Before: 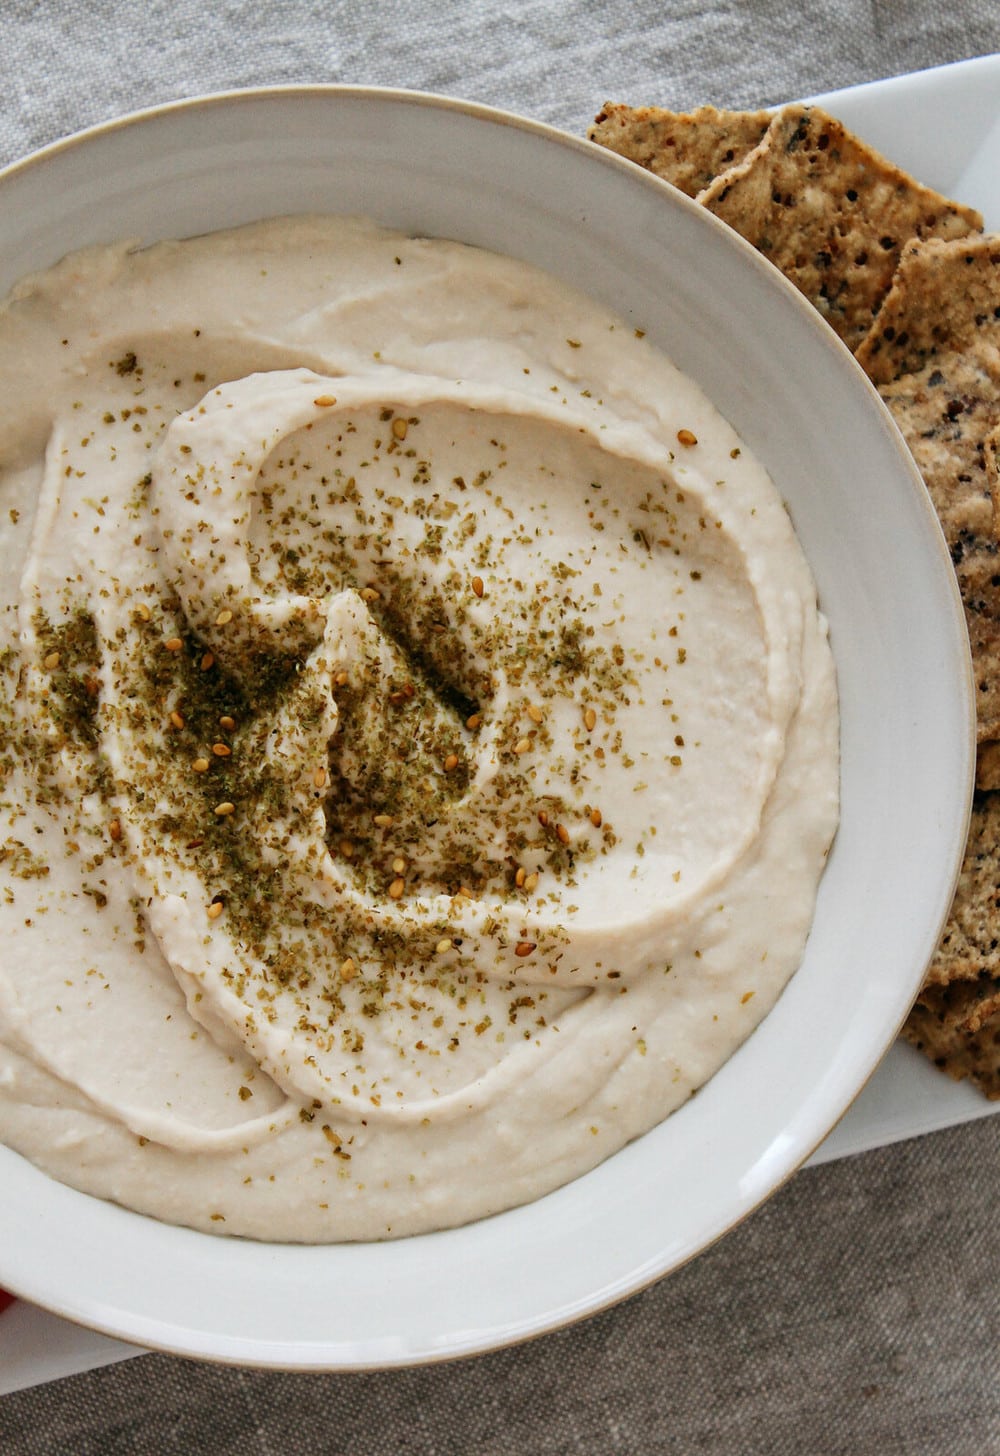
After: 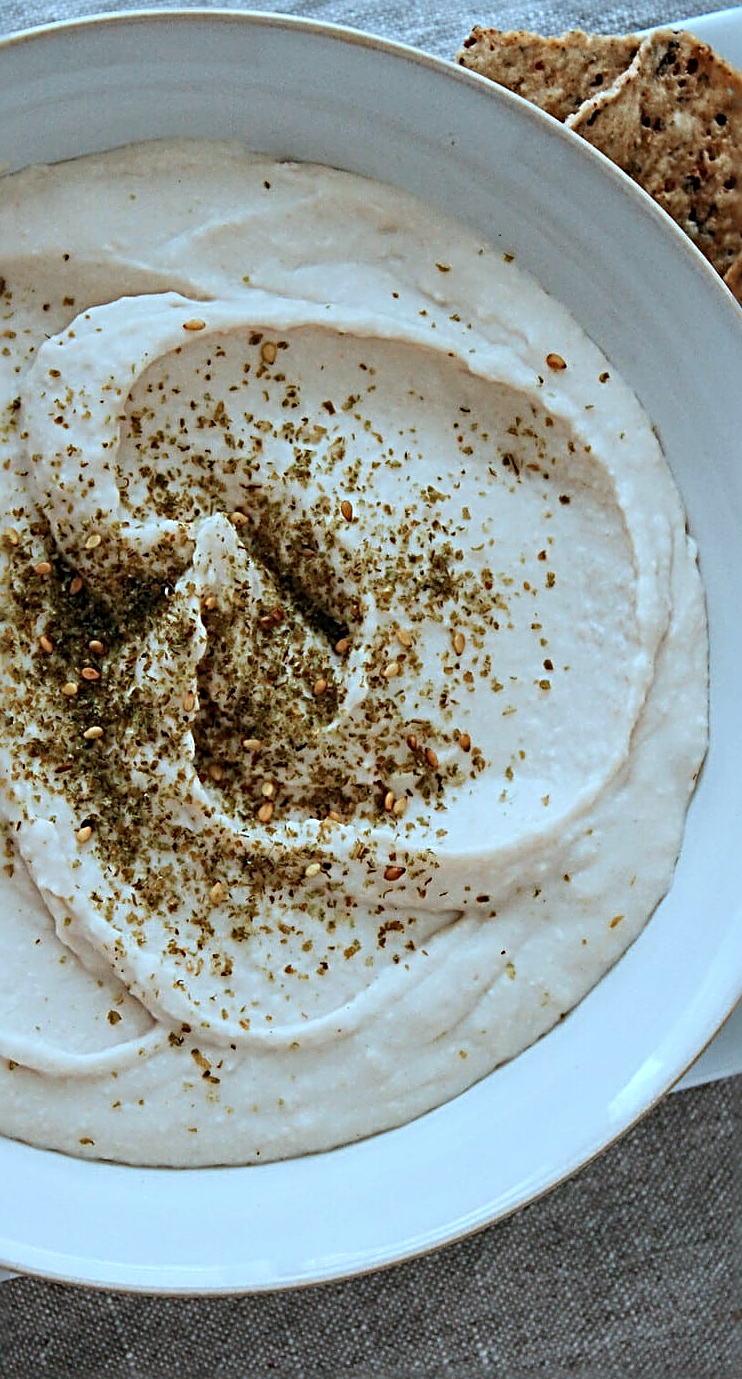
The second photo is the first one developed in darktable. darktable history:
sharpen: radius 3.69, amount 0.928
white balance: red 1, blue 1
crop and rotate: left 13.15%, top 5.251%, right 12.609%
color correction: highlights a* -9.73, highlights b* -21.22
